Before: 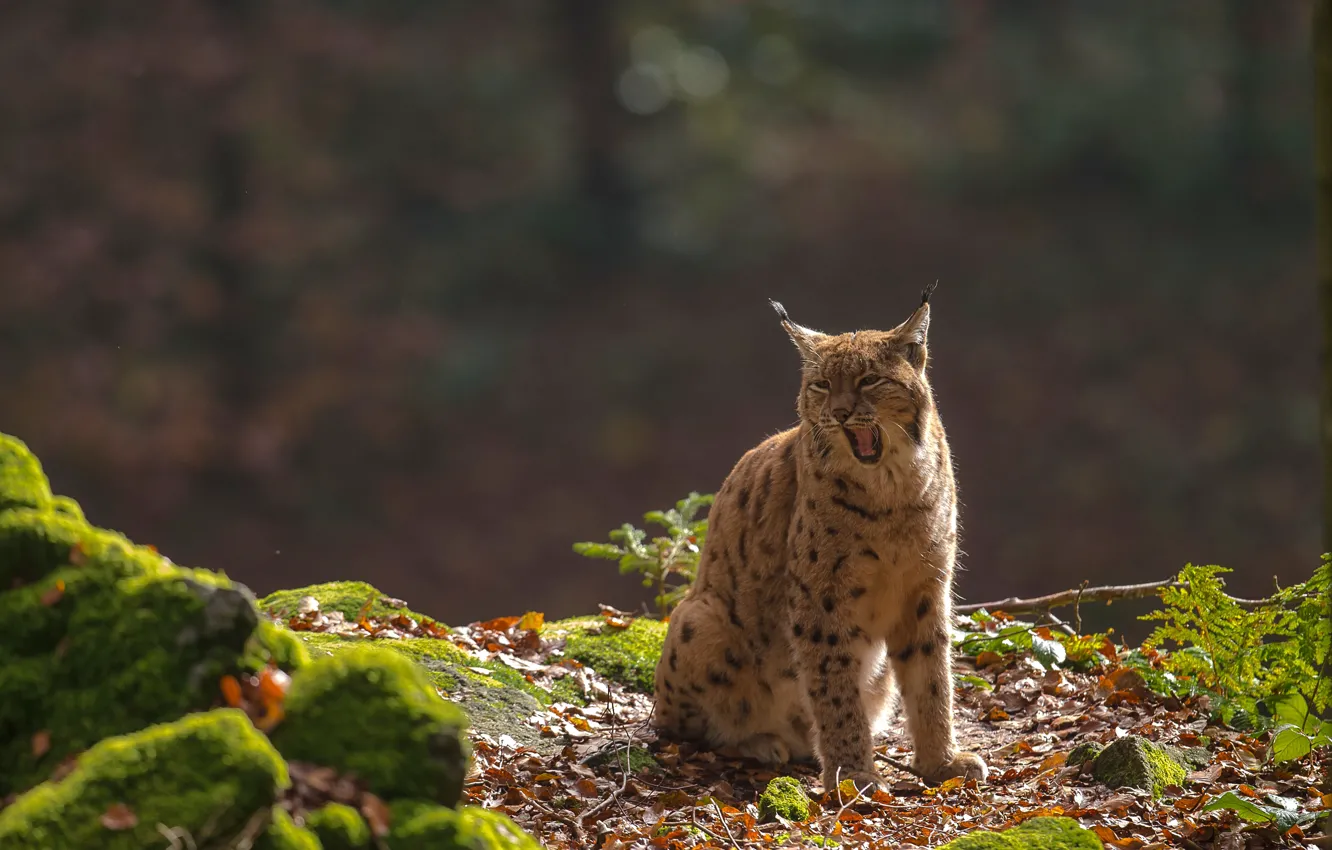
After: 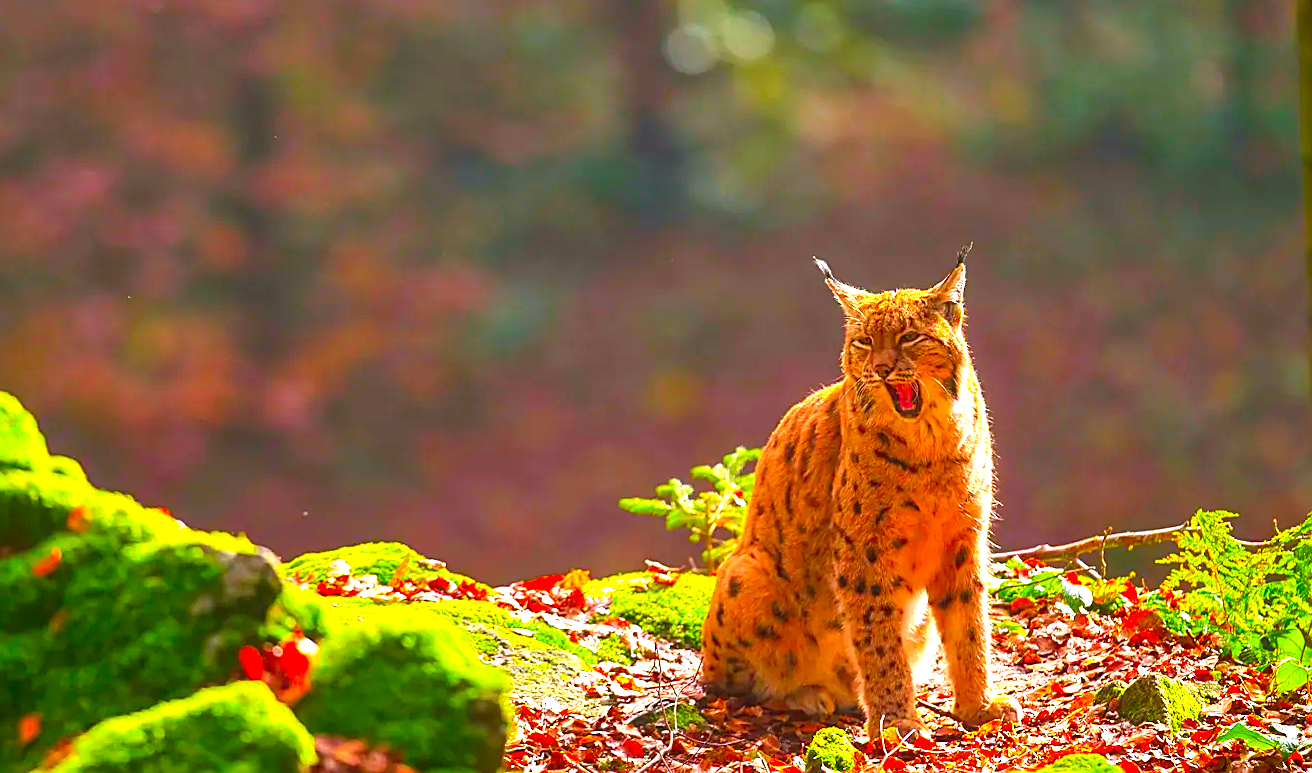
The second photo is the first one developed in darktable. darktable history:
sharpen: on, module defaults
exposure: black level correction 0, exposure 1.675 EV, compensate exposure bias true, compensate highlight preservation false
rotate and perspective: rotation -0.013°, lens shift (vertical) -0.027, lens shift (horizontal) 0.178, crop left 0.016, crop right 0.989, crop top 0.082, crop bottom 0.918
color correction: highlights a* 1.59, highlights b* -1.7, saturation 2.48
